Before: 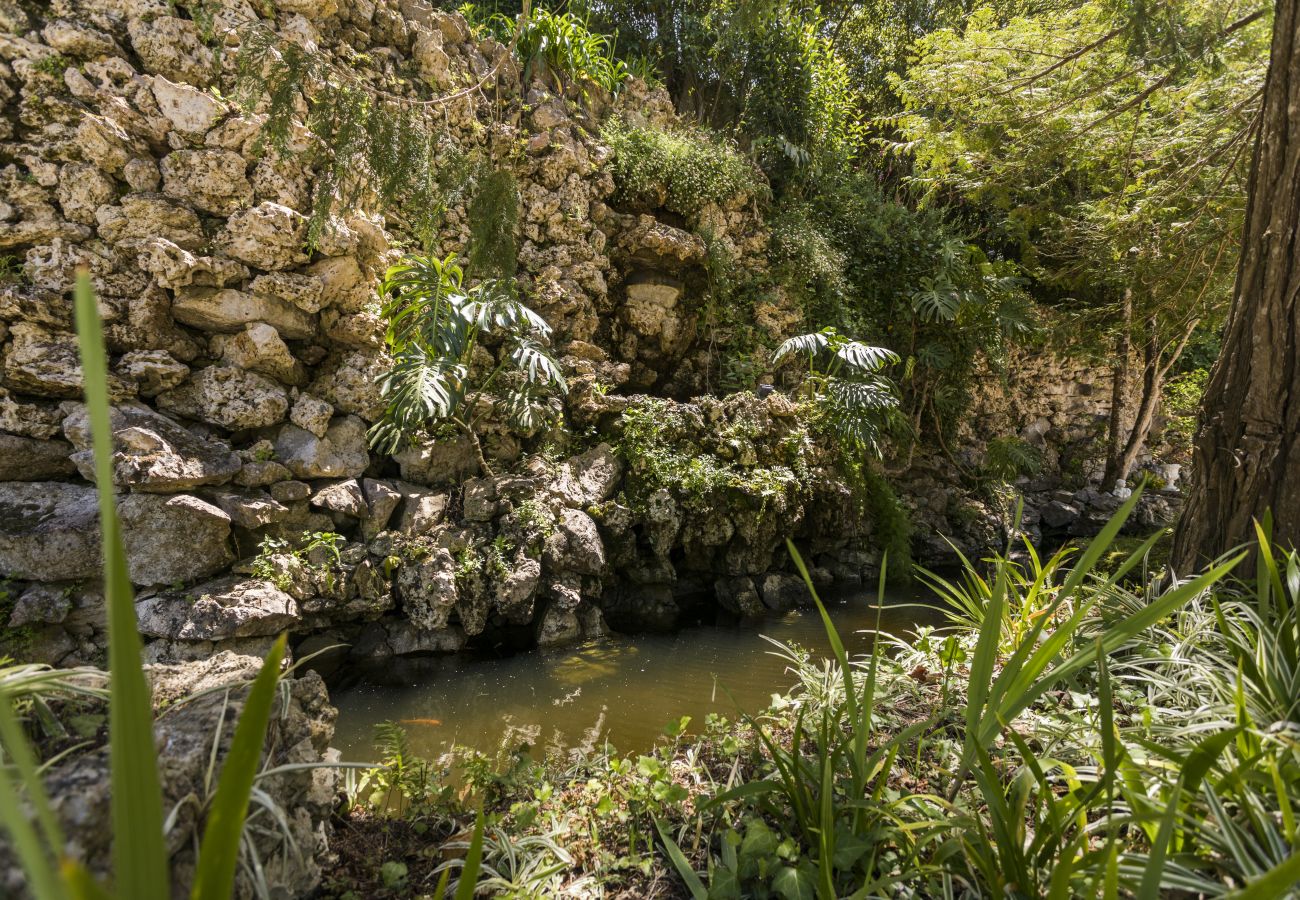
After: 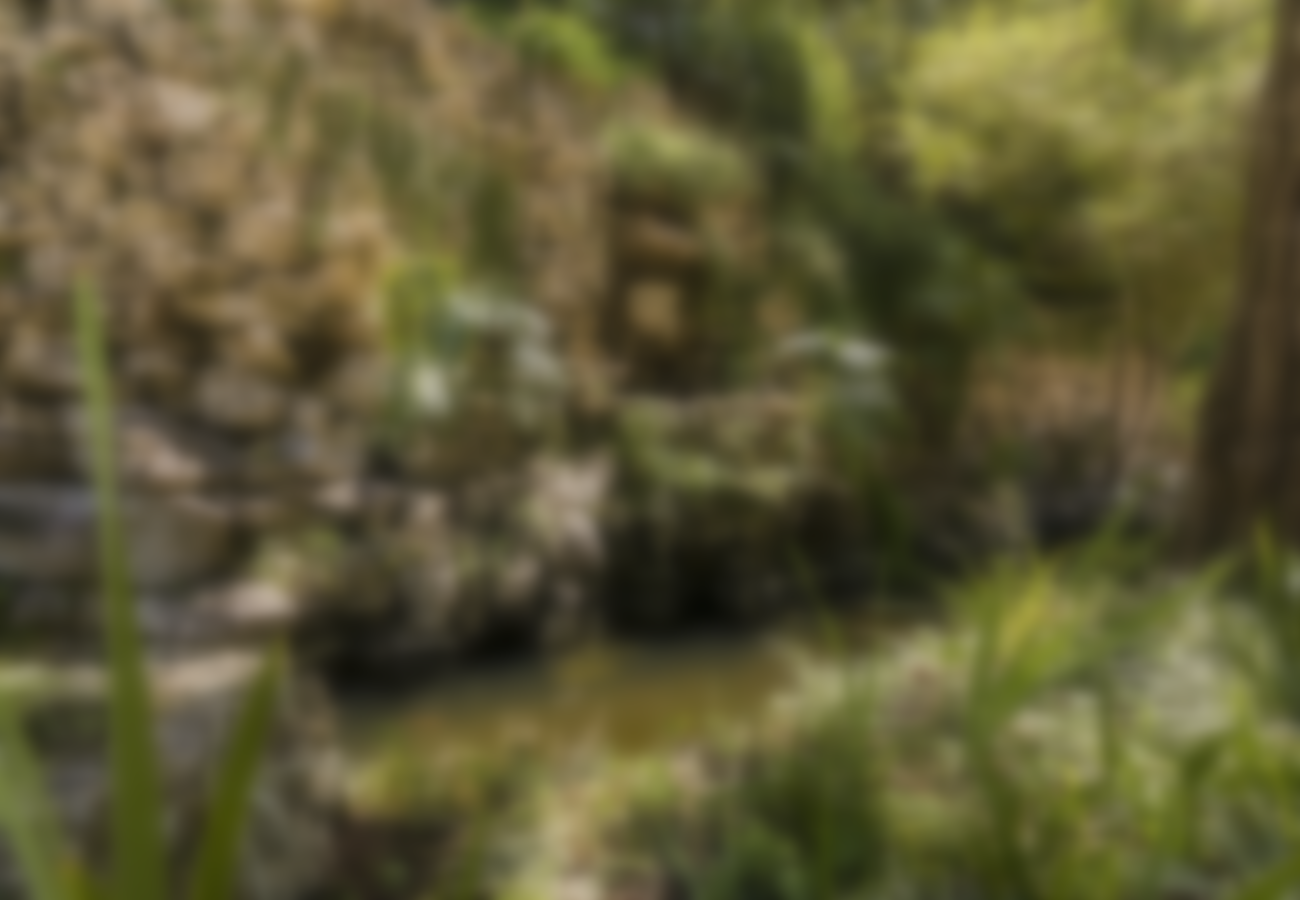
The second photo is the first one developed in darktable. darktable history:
lowpass: on, module defaults
white balance: emerald 1
